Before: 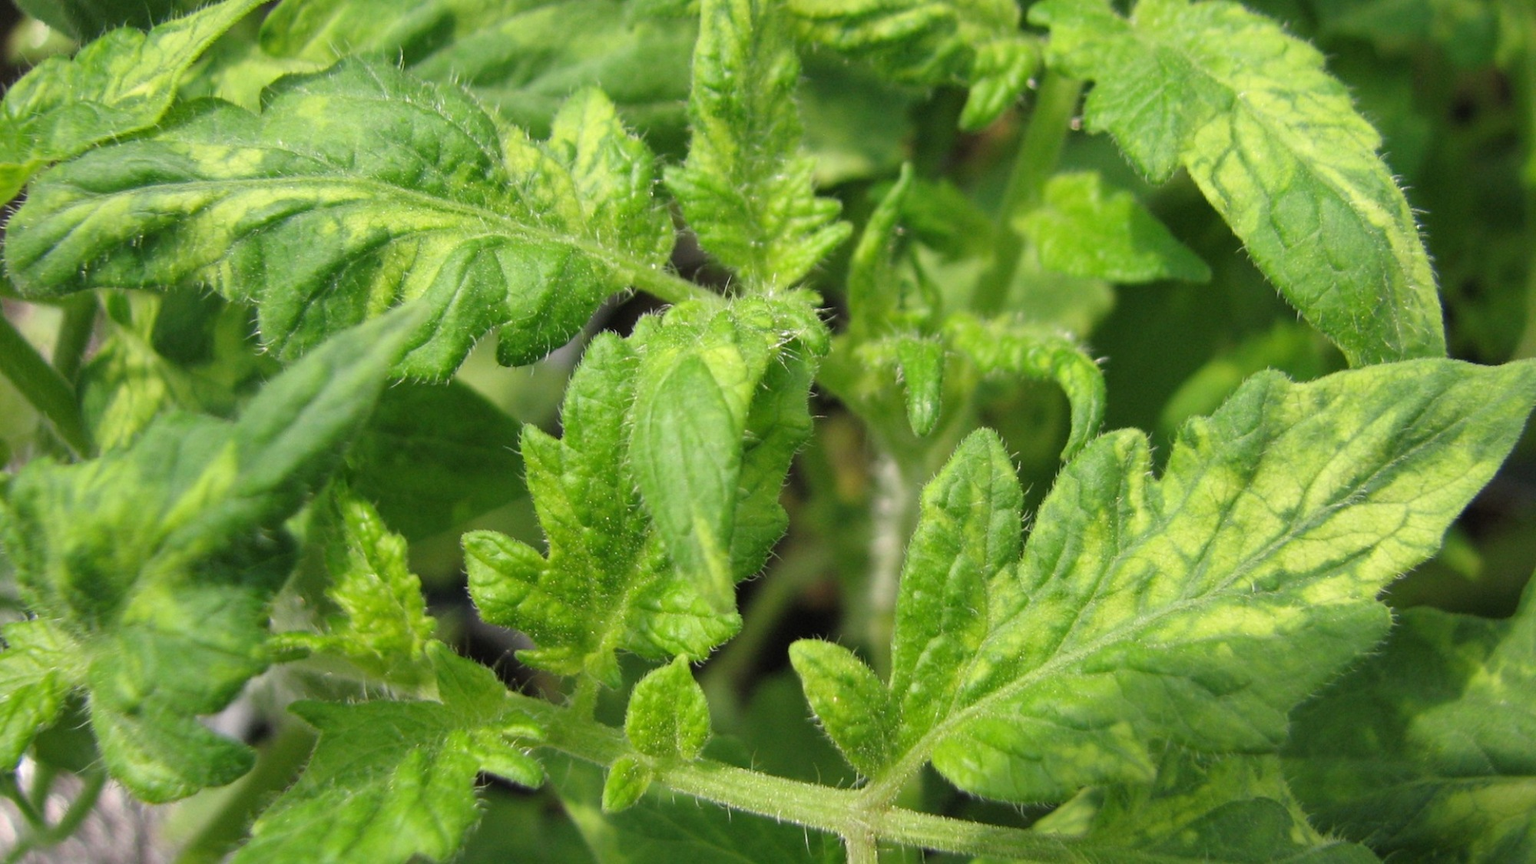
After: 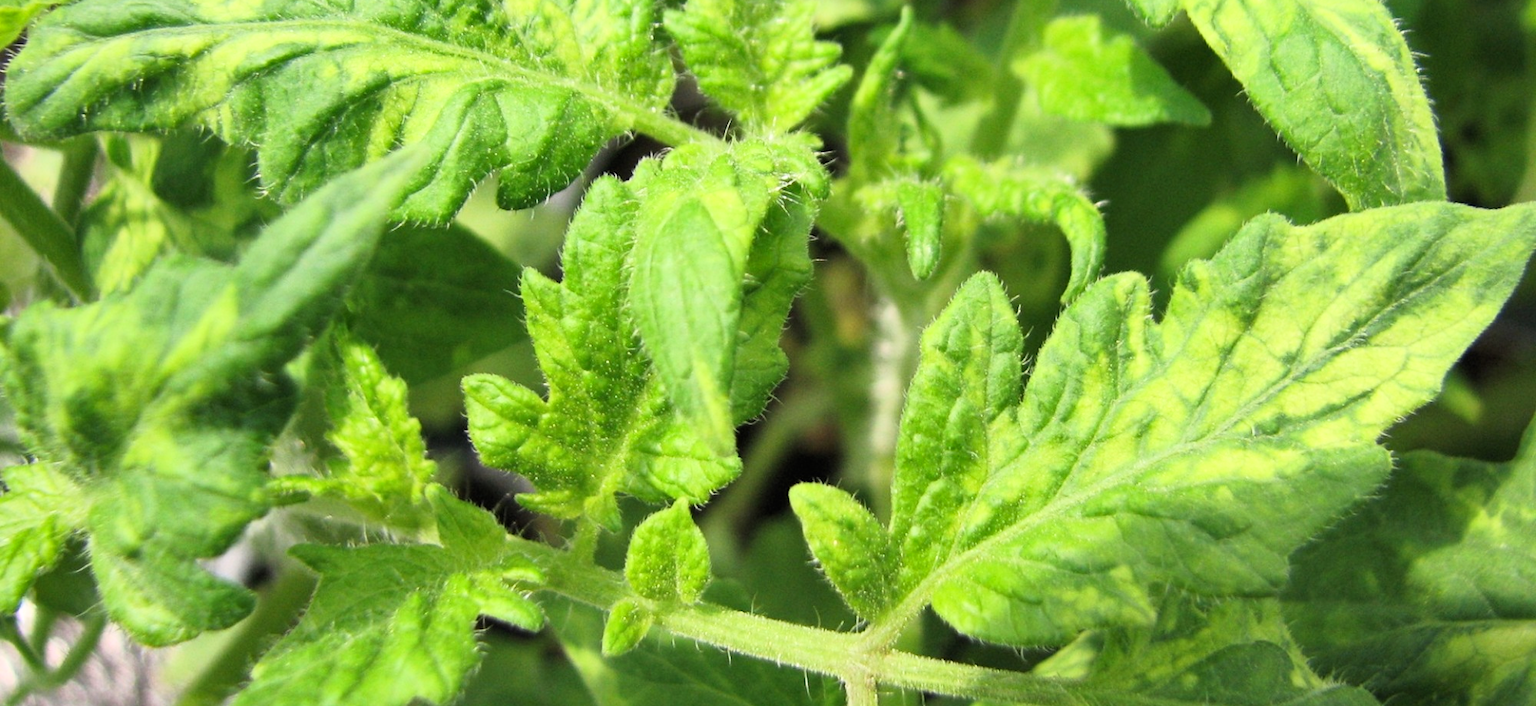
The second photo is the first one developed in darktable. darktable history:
base curve: curves: ch0 [(0, 0) (0.005, 0.002) (0.193, 0.295) (0.399, 0.664) (0.75, 0.928) (1, 1)]
shadows and highlights: shadows 36.31, highlights -26.76, soften with gaussian
crop and rotate: top 18.172%
